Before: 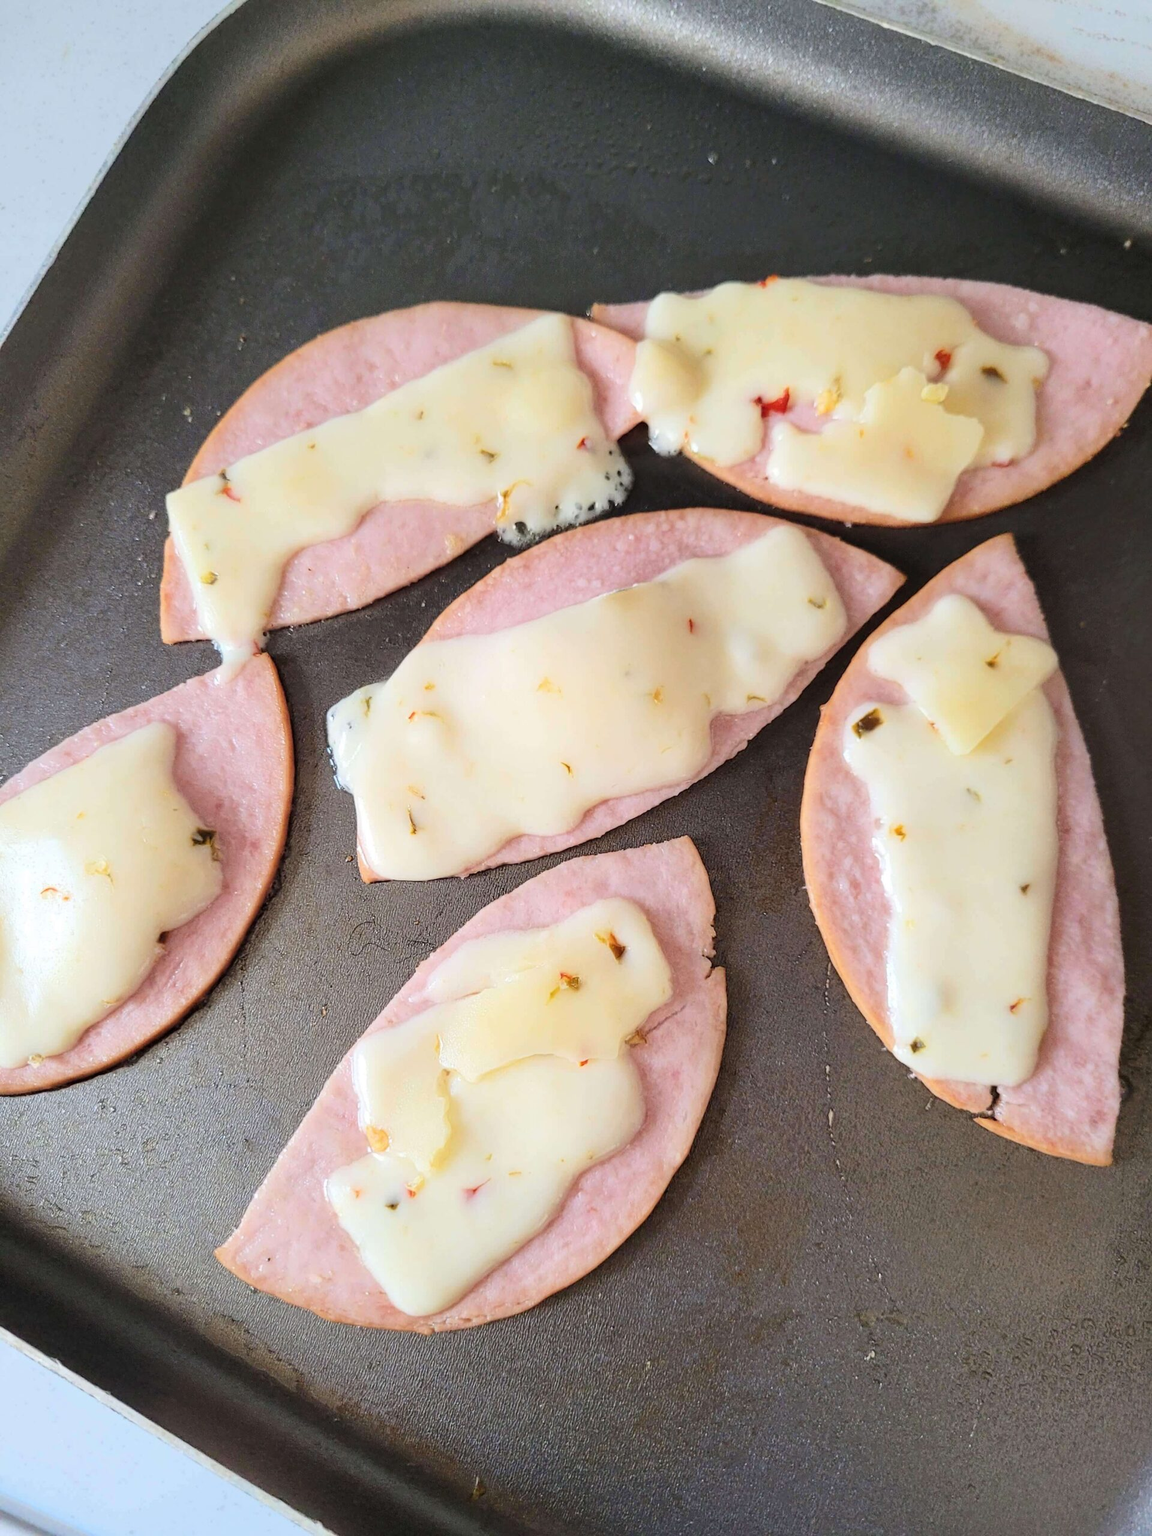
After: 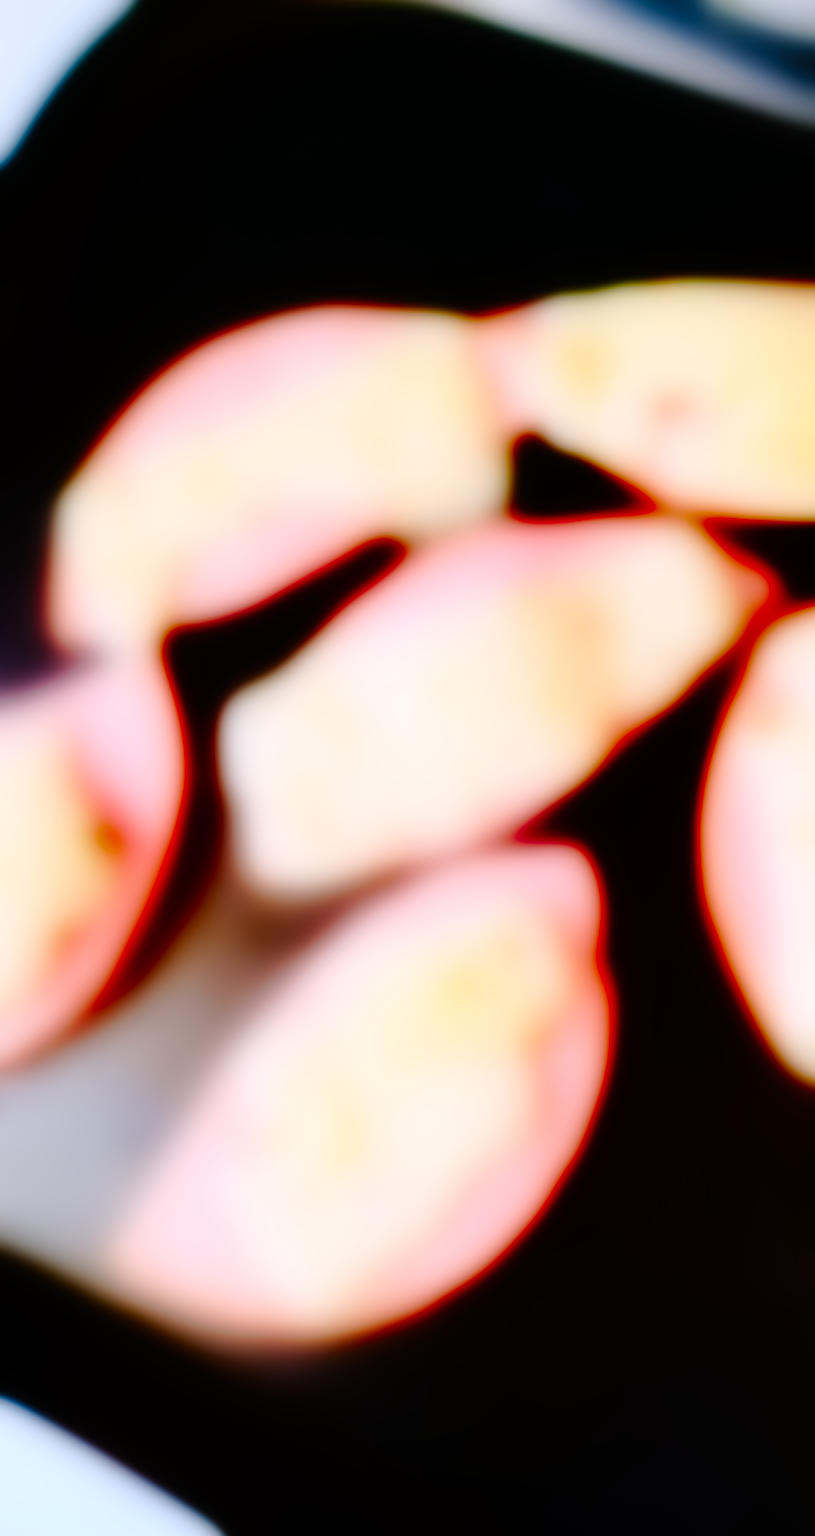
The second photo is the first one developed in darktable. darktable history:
crop and rotate: left 9.061%, right 20.142%
sharpen: radius 1, threshold 1
base curve: curves: ch0 [(0, 0) (0.036, 0.01) (0.123, 0.254) (0.258, 0.504) (0.507, 0.748) (1, 1)], preserve colors none
lowpass: radius 31.92, contrast 1.72, brightness -0.98, saturation 0.94
color correction: highlights a* 1.59, highlights b* -1.7, saturation 2.48
